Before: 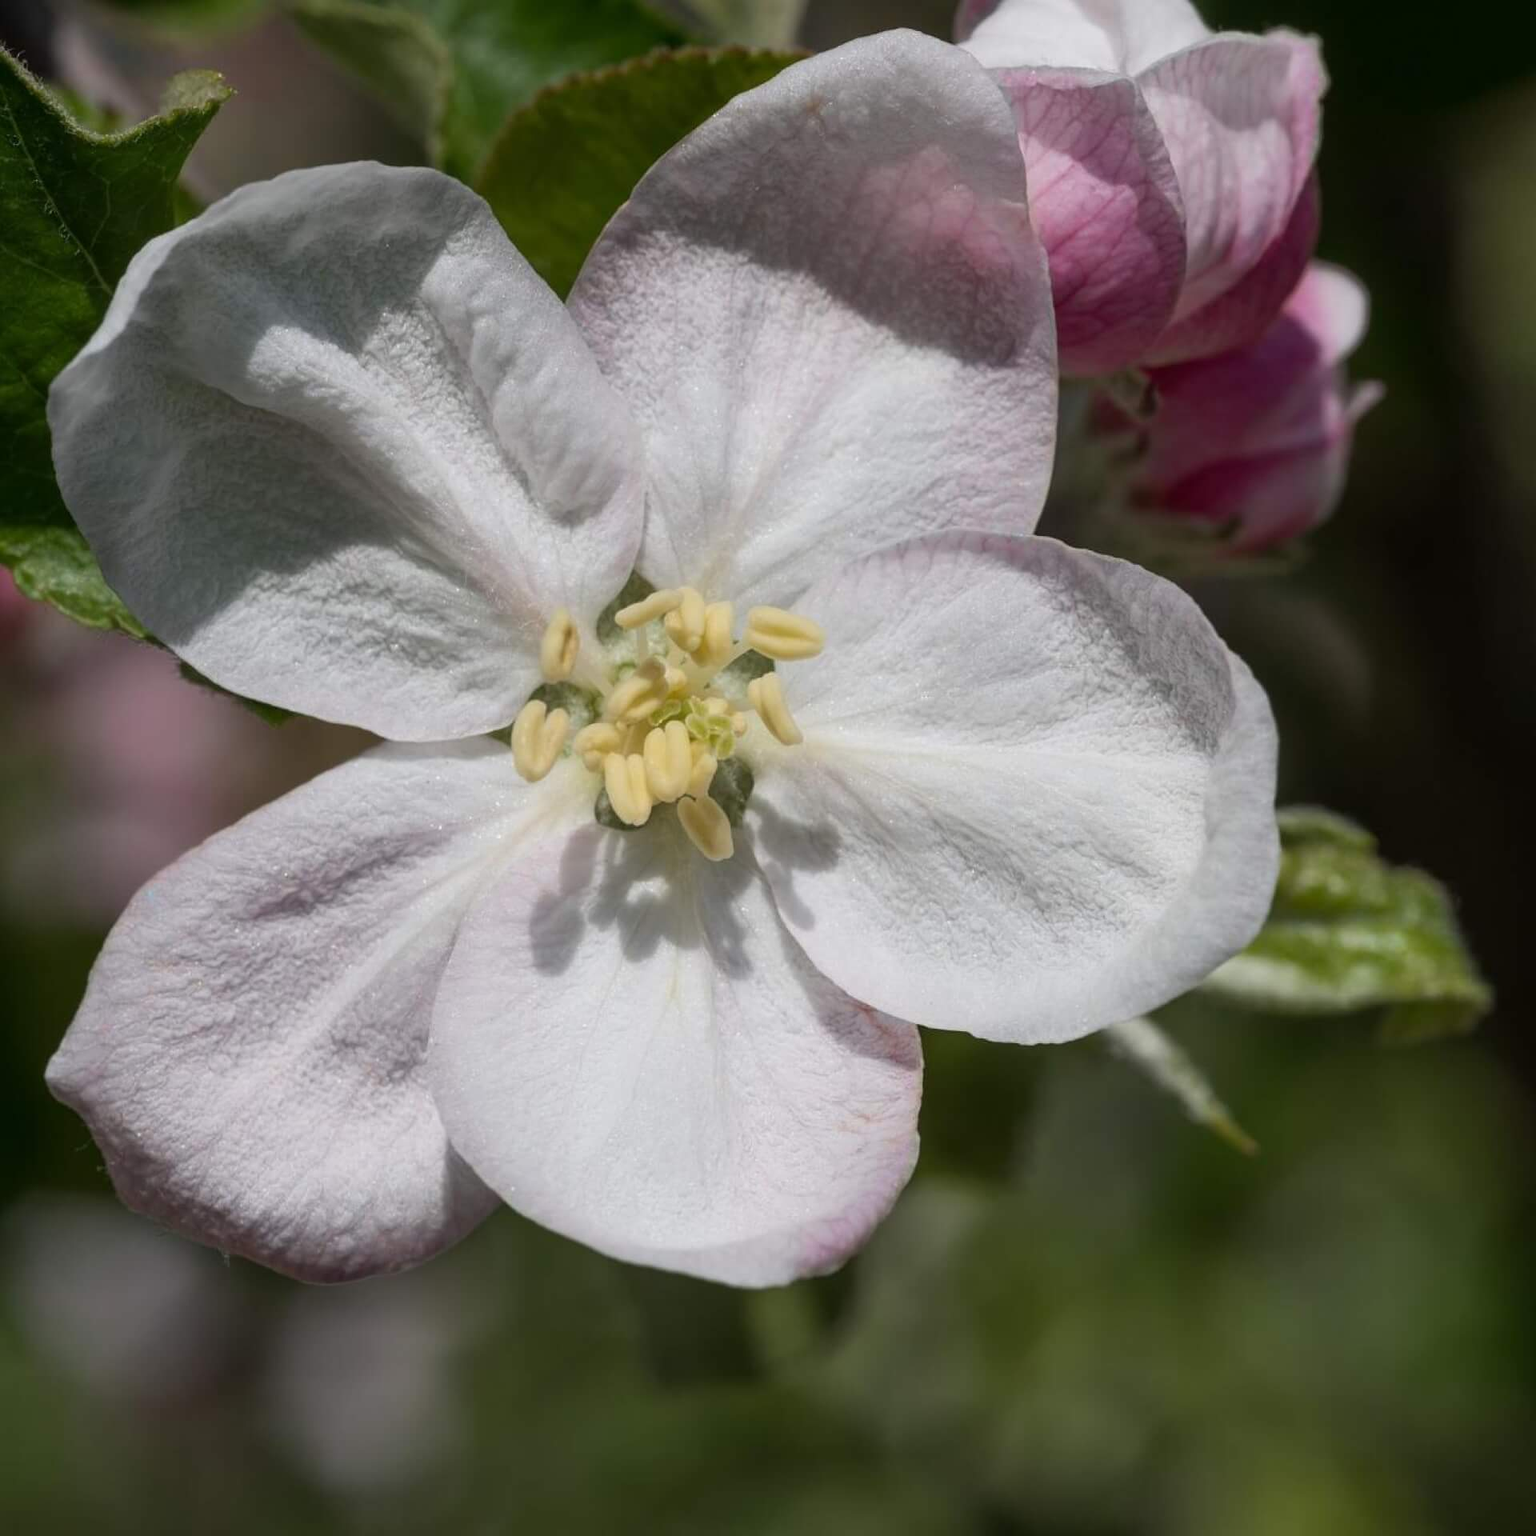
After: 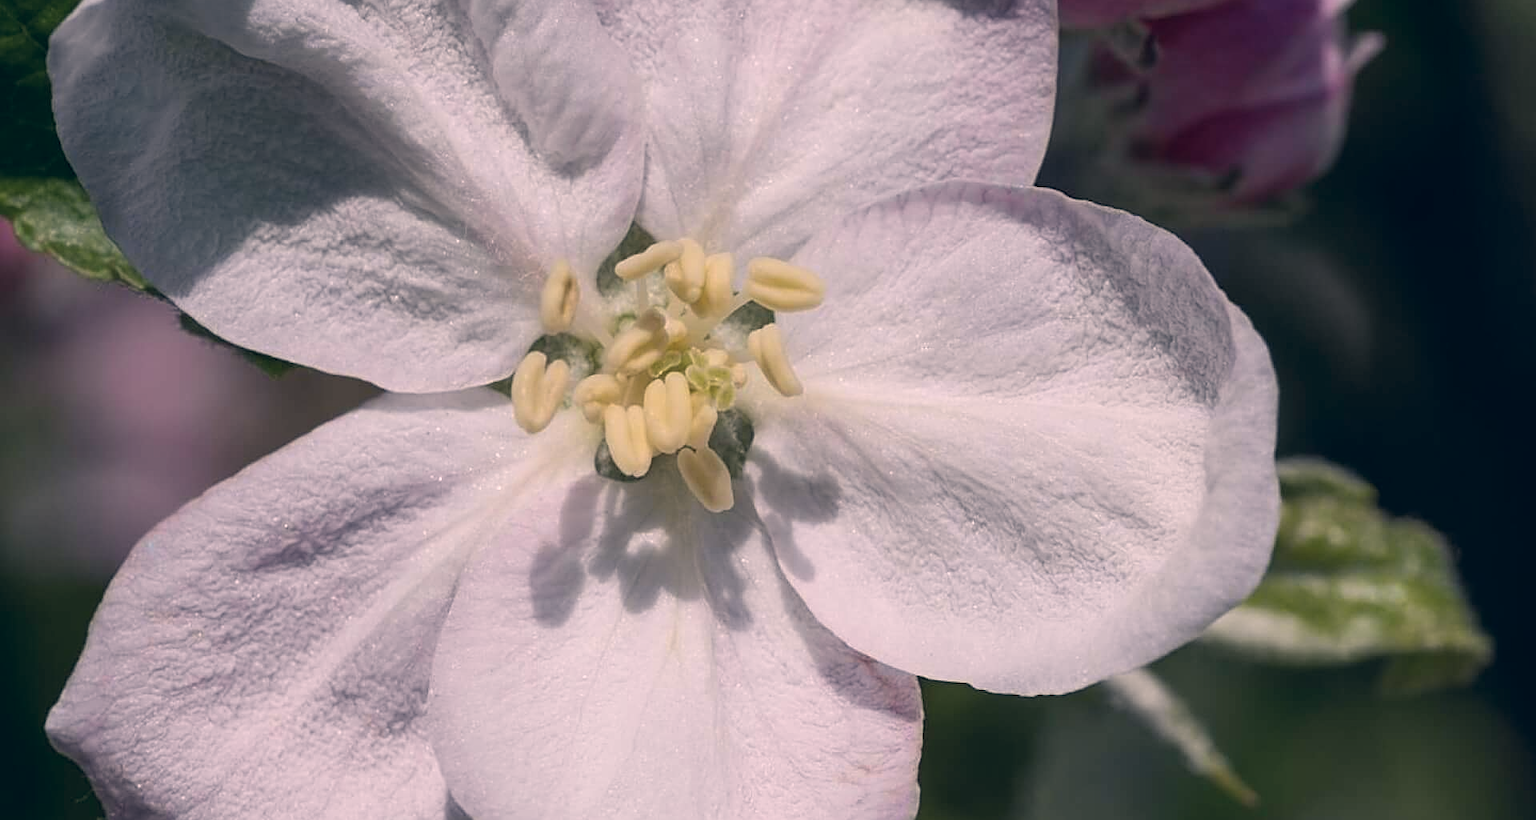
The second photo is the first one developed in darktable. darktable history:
sharpen: on, module defaults
crop and rotate: top 22.742%, bottom 23.835%
color correction: highlights a* 14.09, highlights b* 6.18, shadows a* -5.64, shadows b* -15.82, saturation 0.861
